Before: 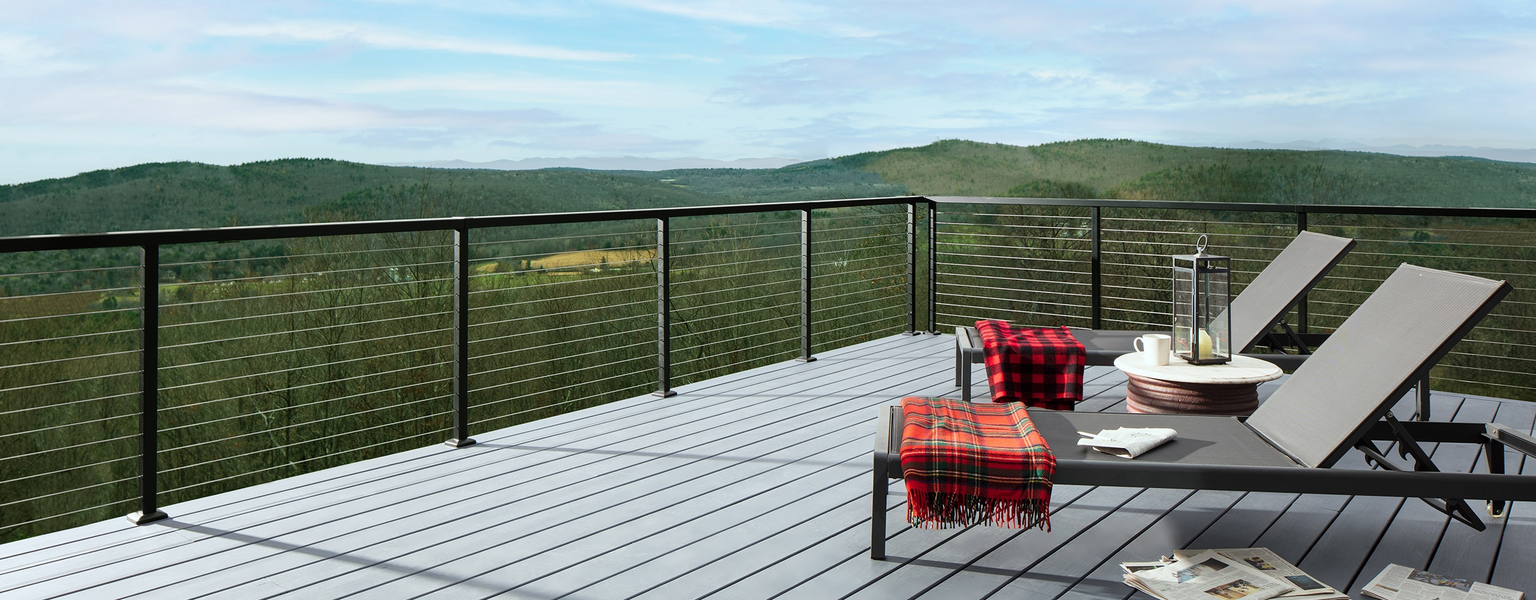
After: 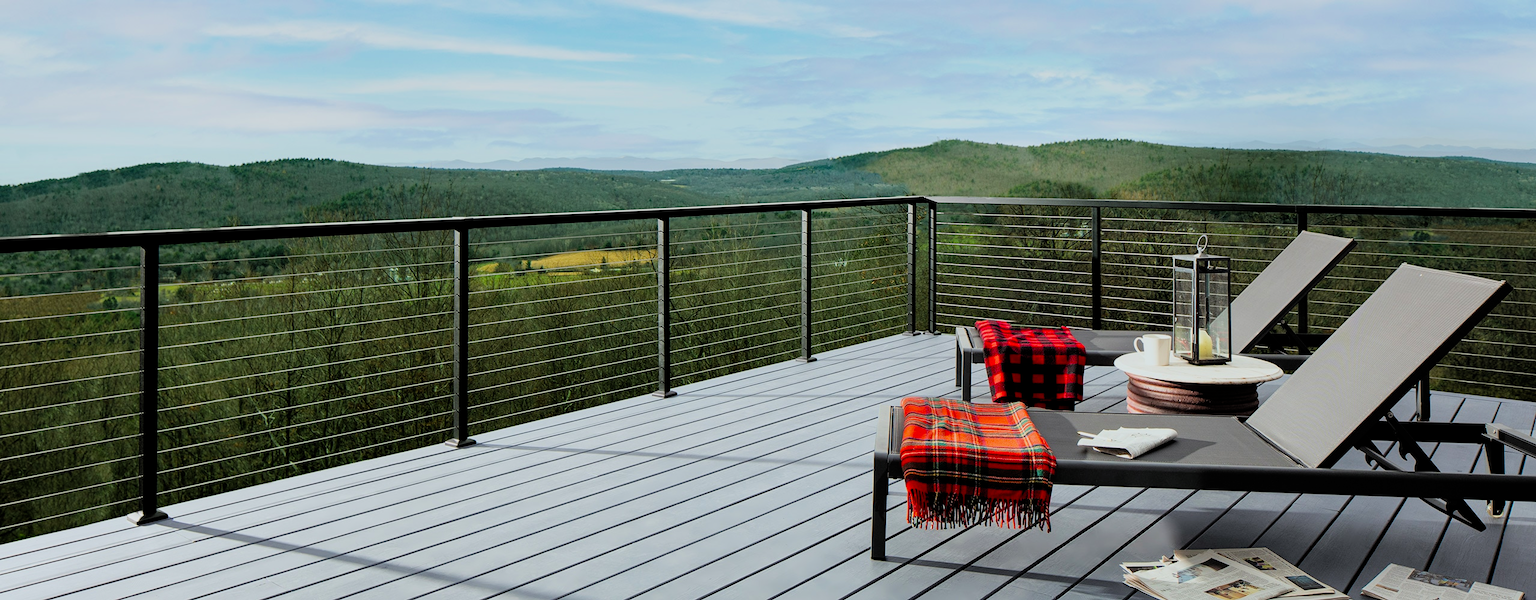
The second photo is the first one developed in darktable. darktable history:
shadows and highlights: radius 125.46, shadows 30.51, highlights -30.51, low approximation 0.01, soften with gaussian
filmic rgb: black relative exposure -7.75 EV, white relative exposure 4.4 EV, threshold 3 EV, target black luminance 0%, hardness 3.76, latitude 50.51%, contrast 1.074, highlights saturation mix 10%, shadows ↔ highlights balance -0.22%, color science v4 (2020), enable highlight reconstruction true
